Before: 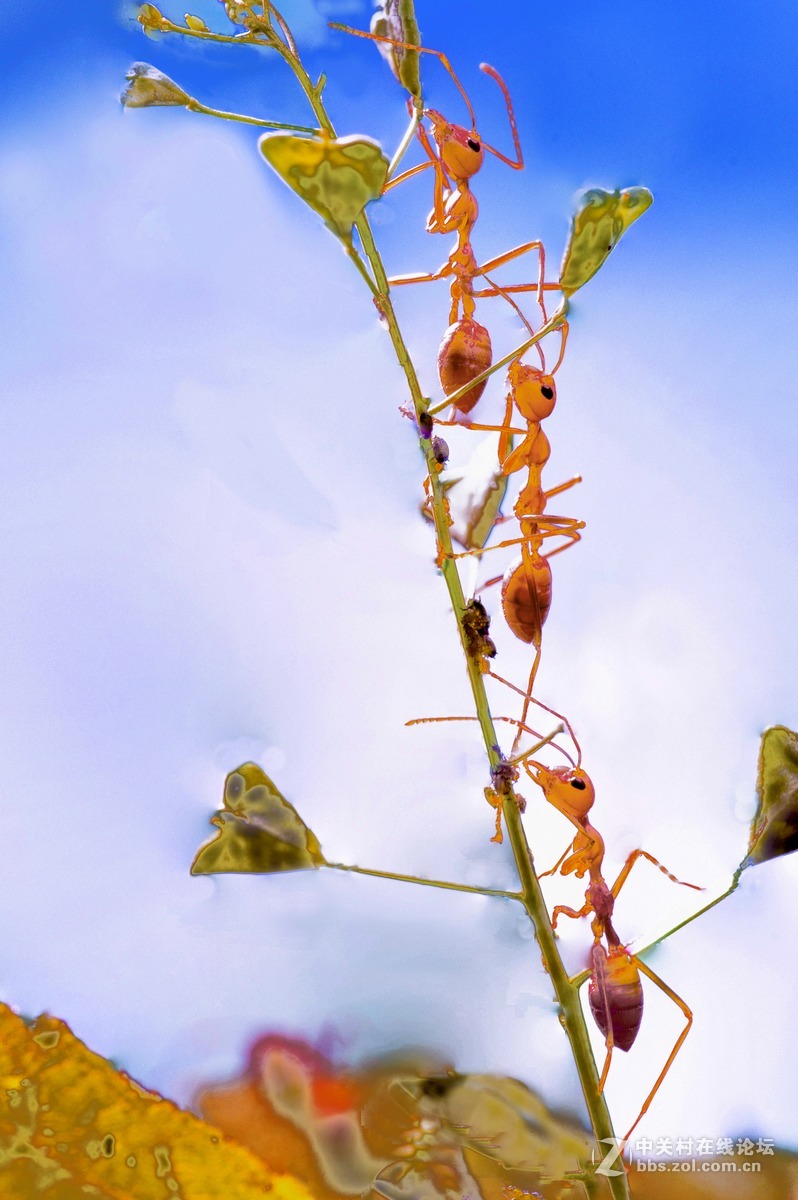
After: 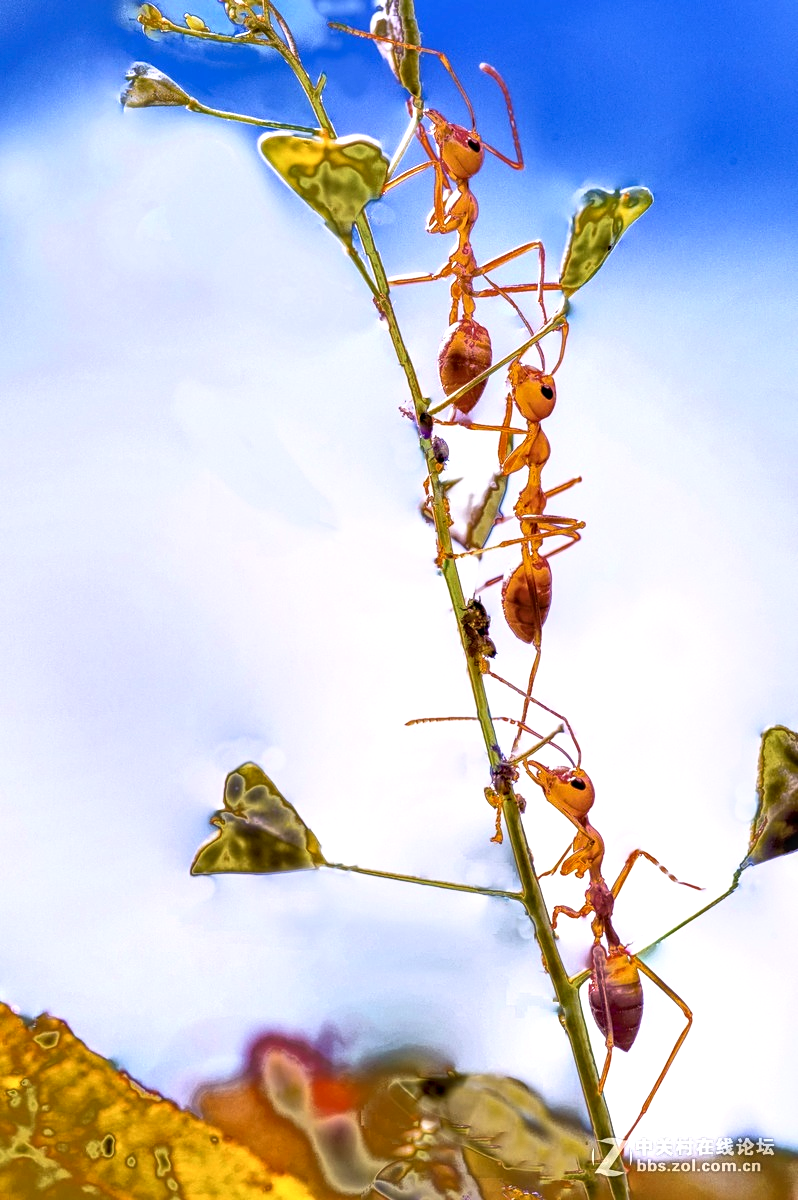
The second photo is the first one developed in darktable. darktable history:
sharpen: amount 0.2
base curve: curves: ch0 [(0, 0) (0.257, 0.25) (0.482, 0.586) (0.757, 0.871) (1, 1)]
local contrast: detail 144%
exposure: exposure 0.15 EV, compensate highlight preservation false
